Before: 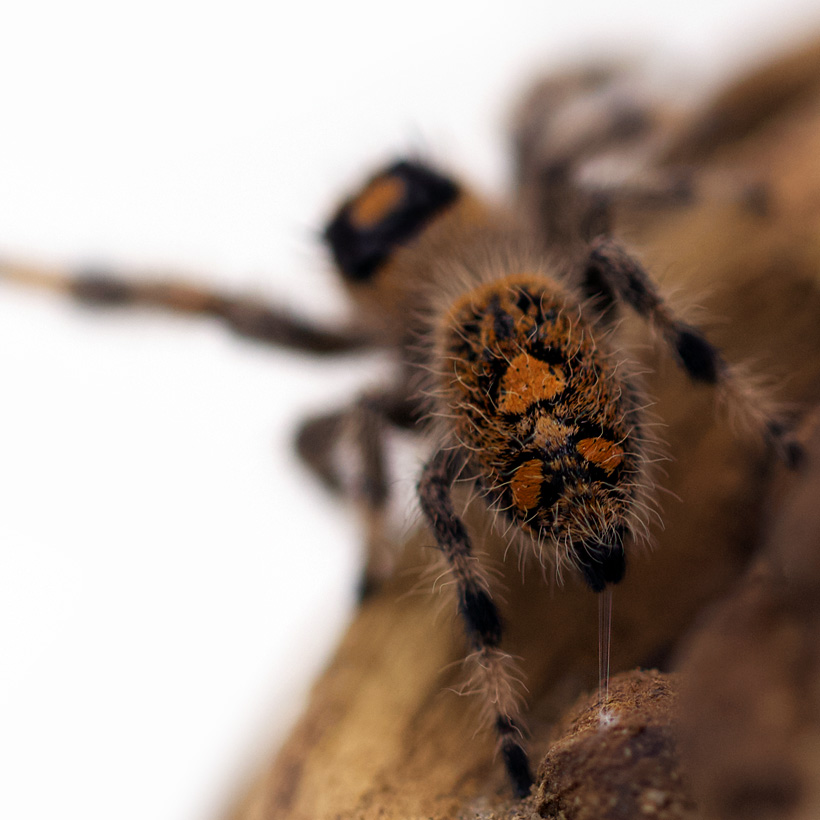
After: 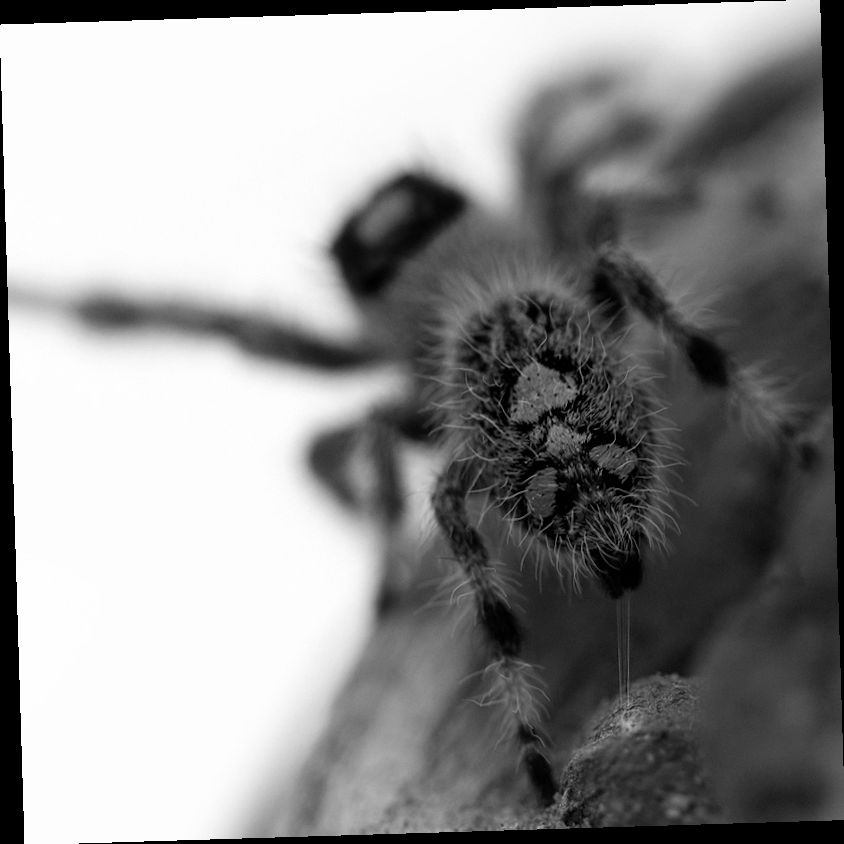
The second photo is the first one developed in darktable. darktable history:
contrast brightness saturation: saturation -1
rotate and perspective: rotation -1.75°, automatic cropping off
